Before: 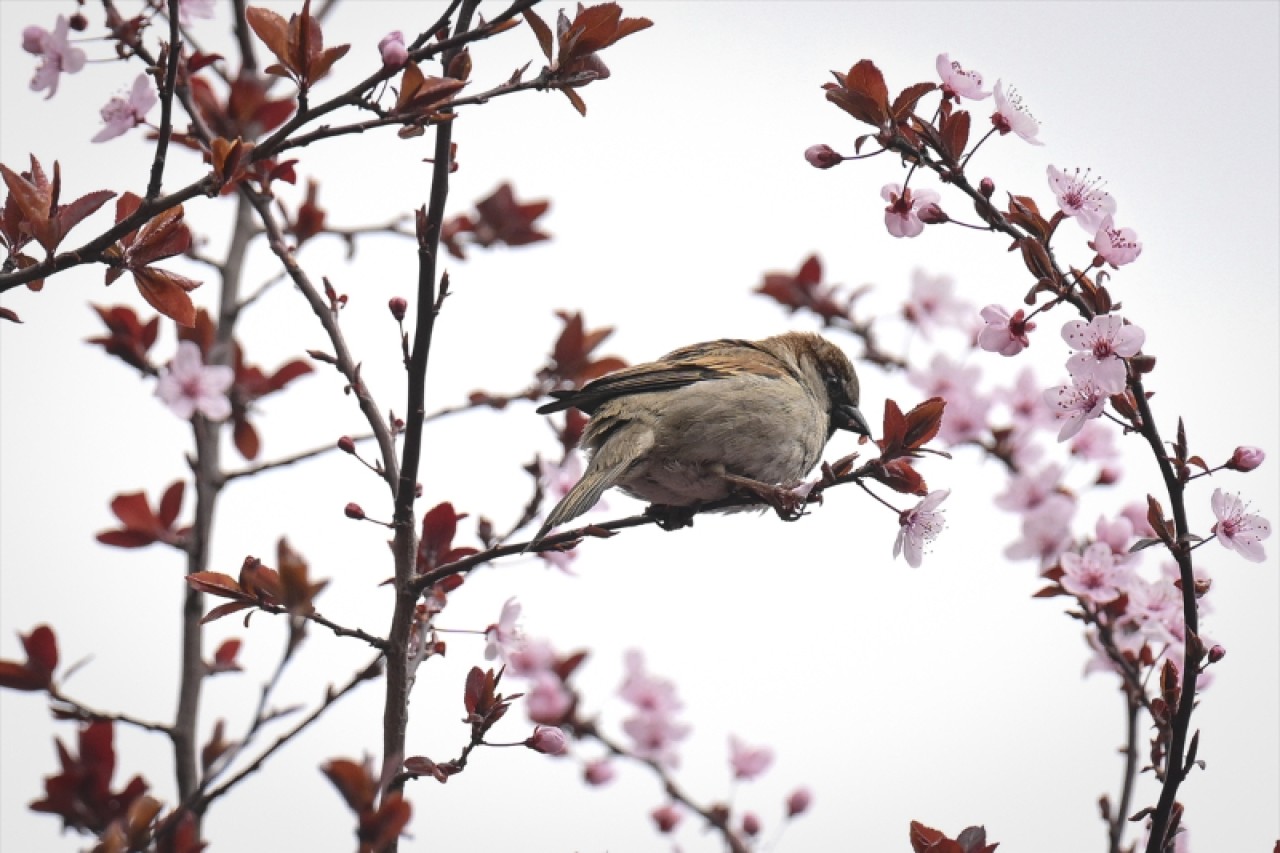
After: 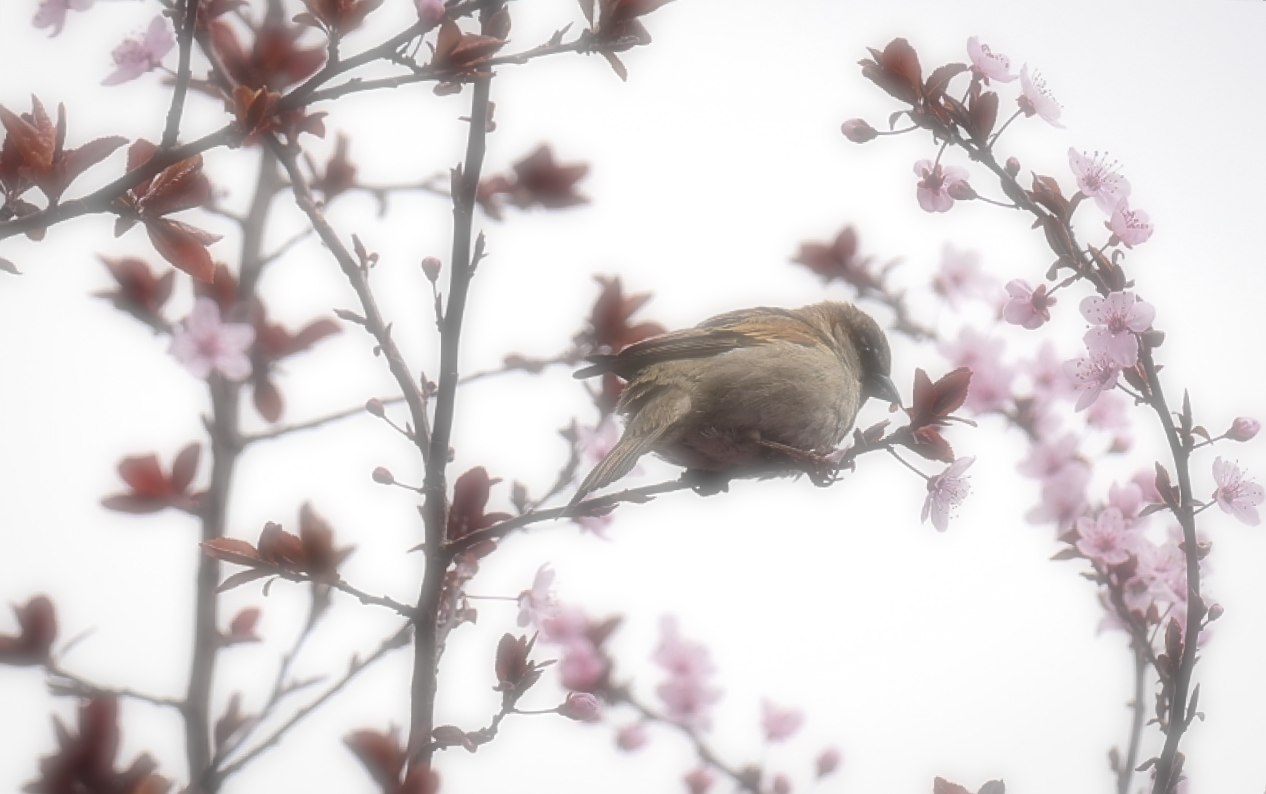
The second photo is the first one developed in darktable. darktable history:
rotate and perspective: rotation 0.679°, lens shift (horizontal) 0.136, crop left 0.009, crop right 0.991, crop top 0.078, crop bottom 0.95
soften: on, module defaults
sharpen: on, module defaults
